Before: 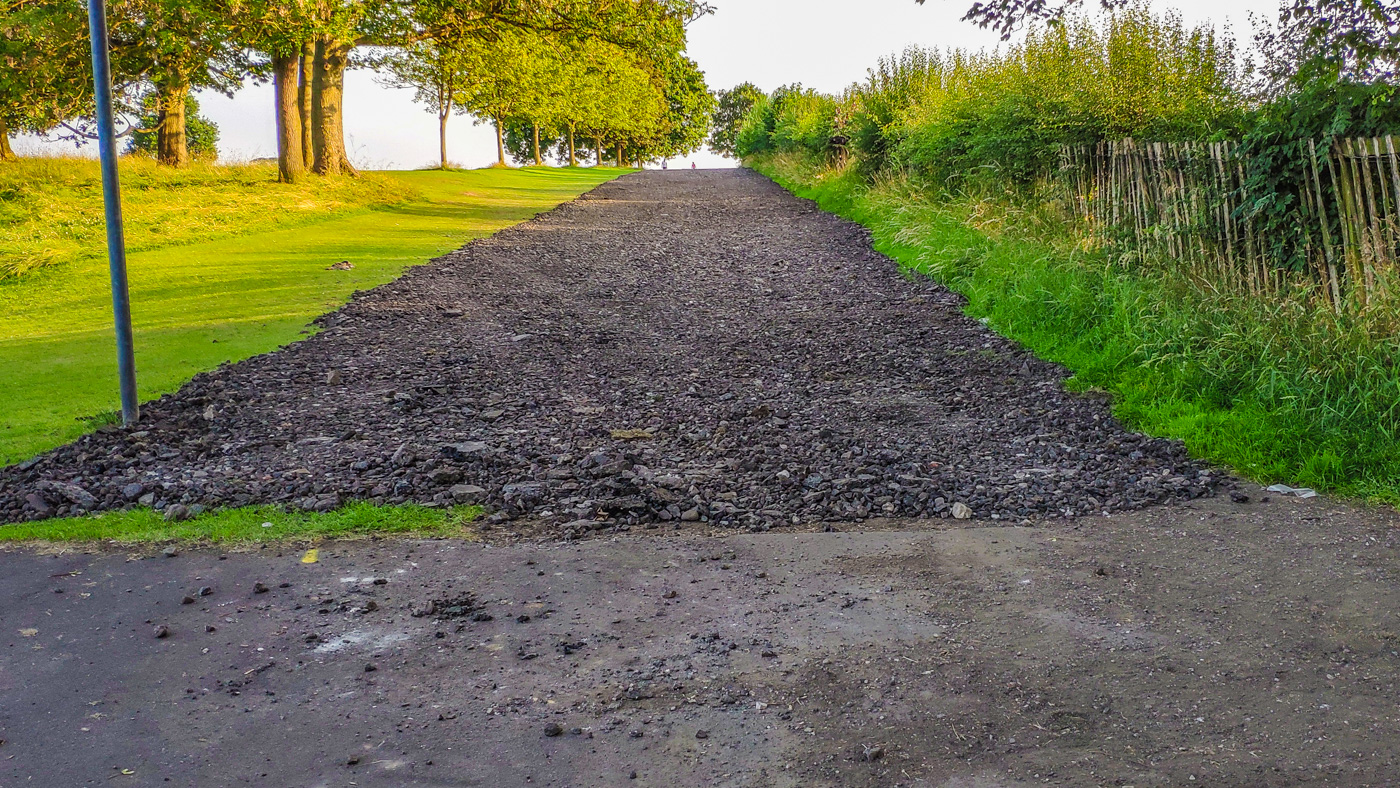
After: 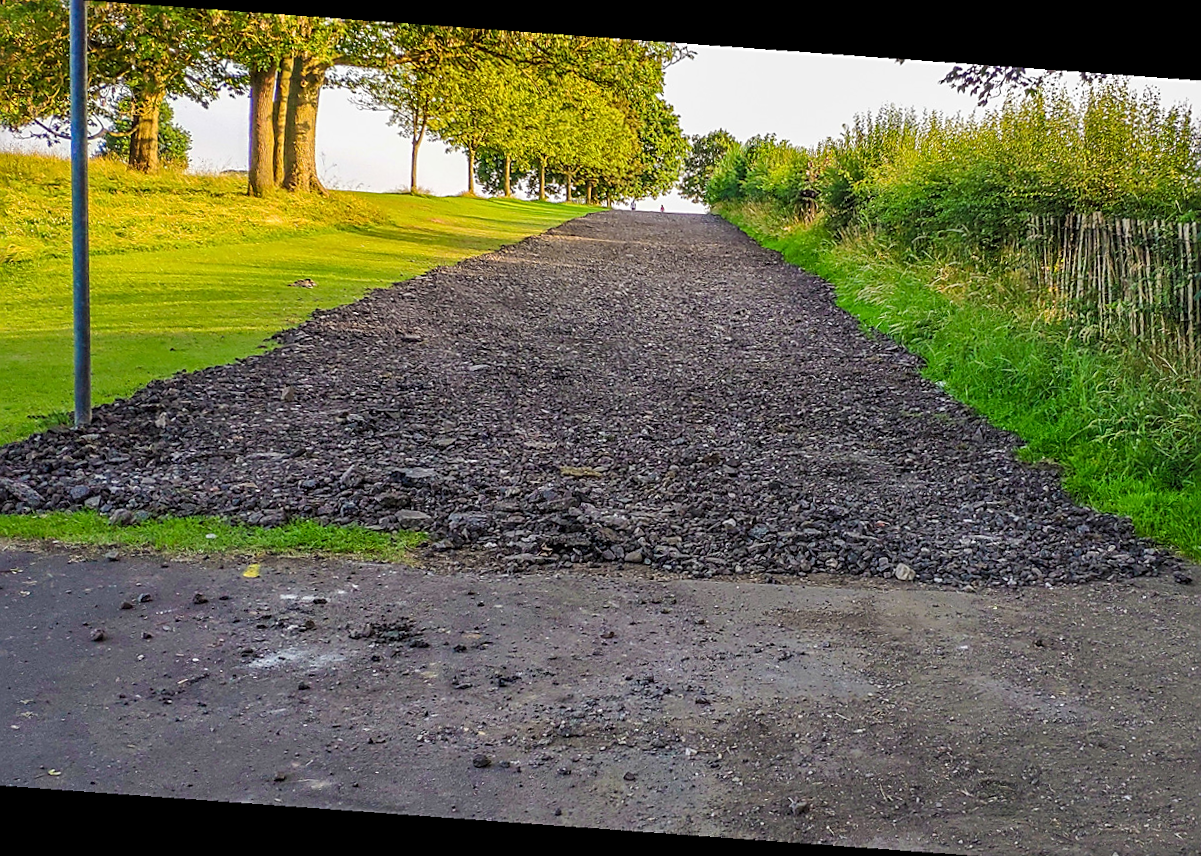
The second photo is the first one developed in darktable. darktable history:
crop and rotate: angle 1°, left 4.281%, top 0.642%, right 11.383%, bottom 2.486%
rotate and perspective: rotation 5.12°, automatic cropping off
sharpen: on, module defaults
